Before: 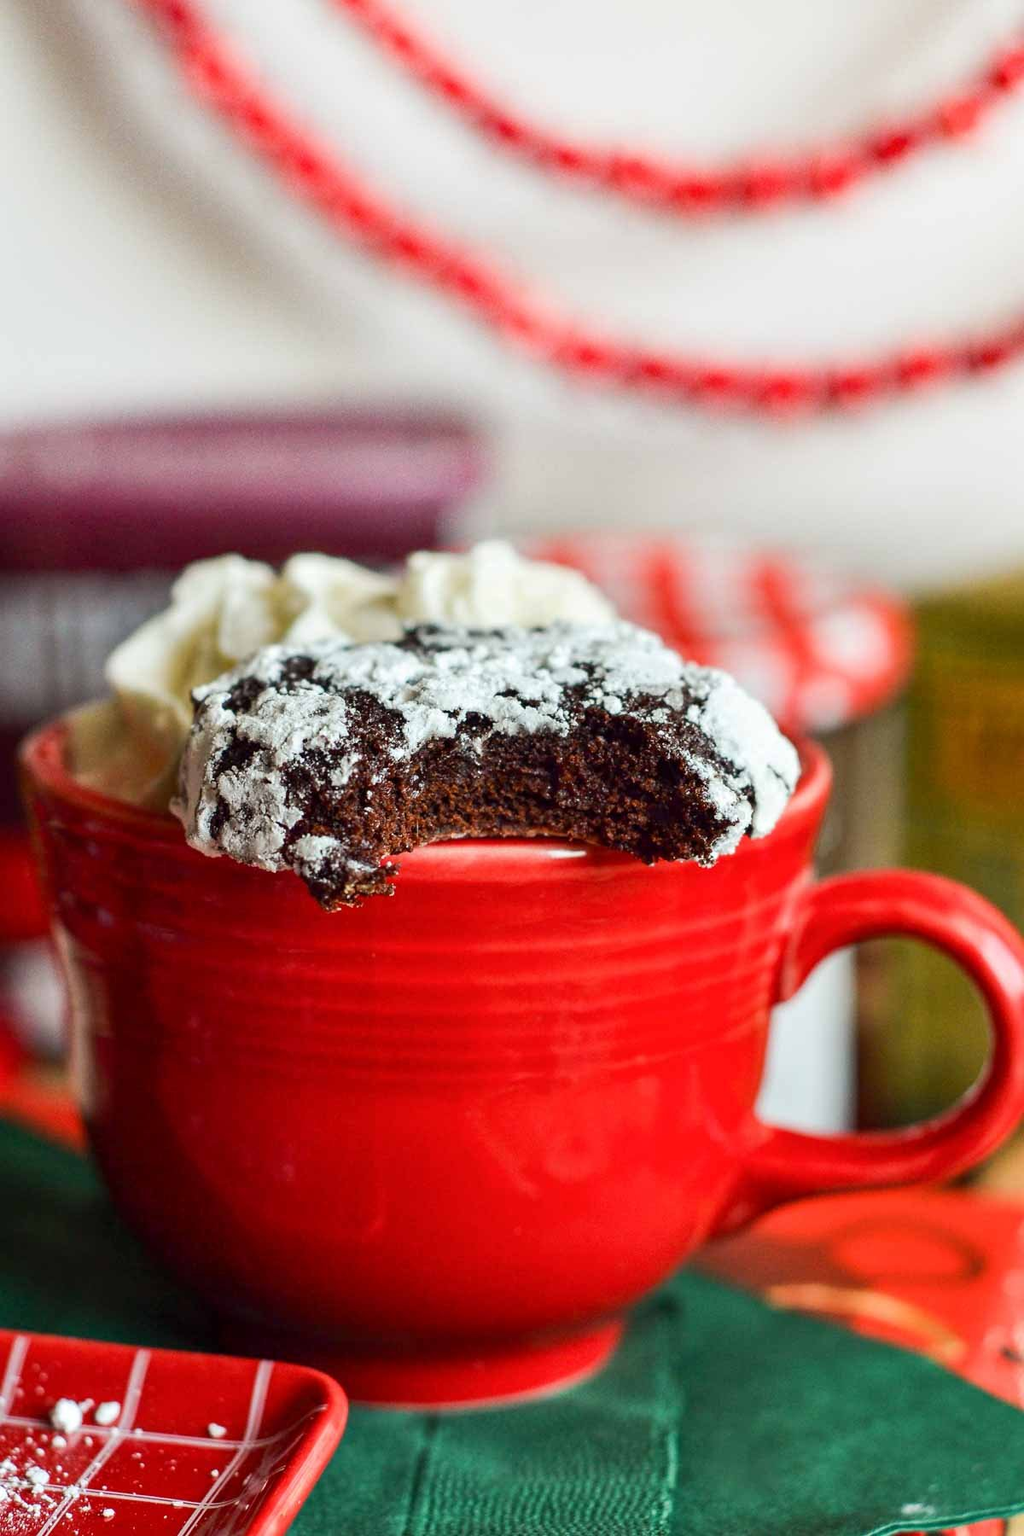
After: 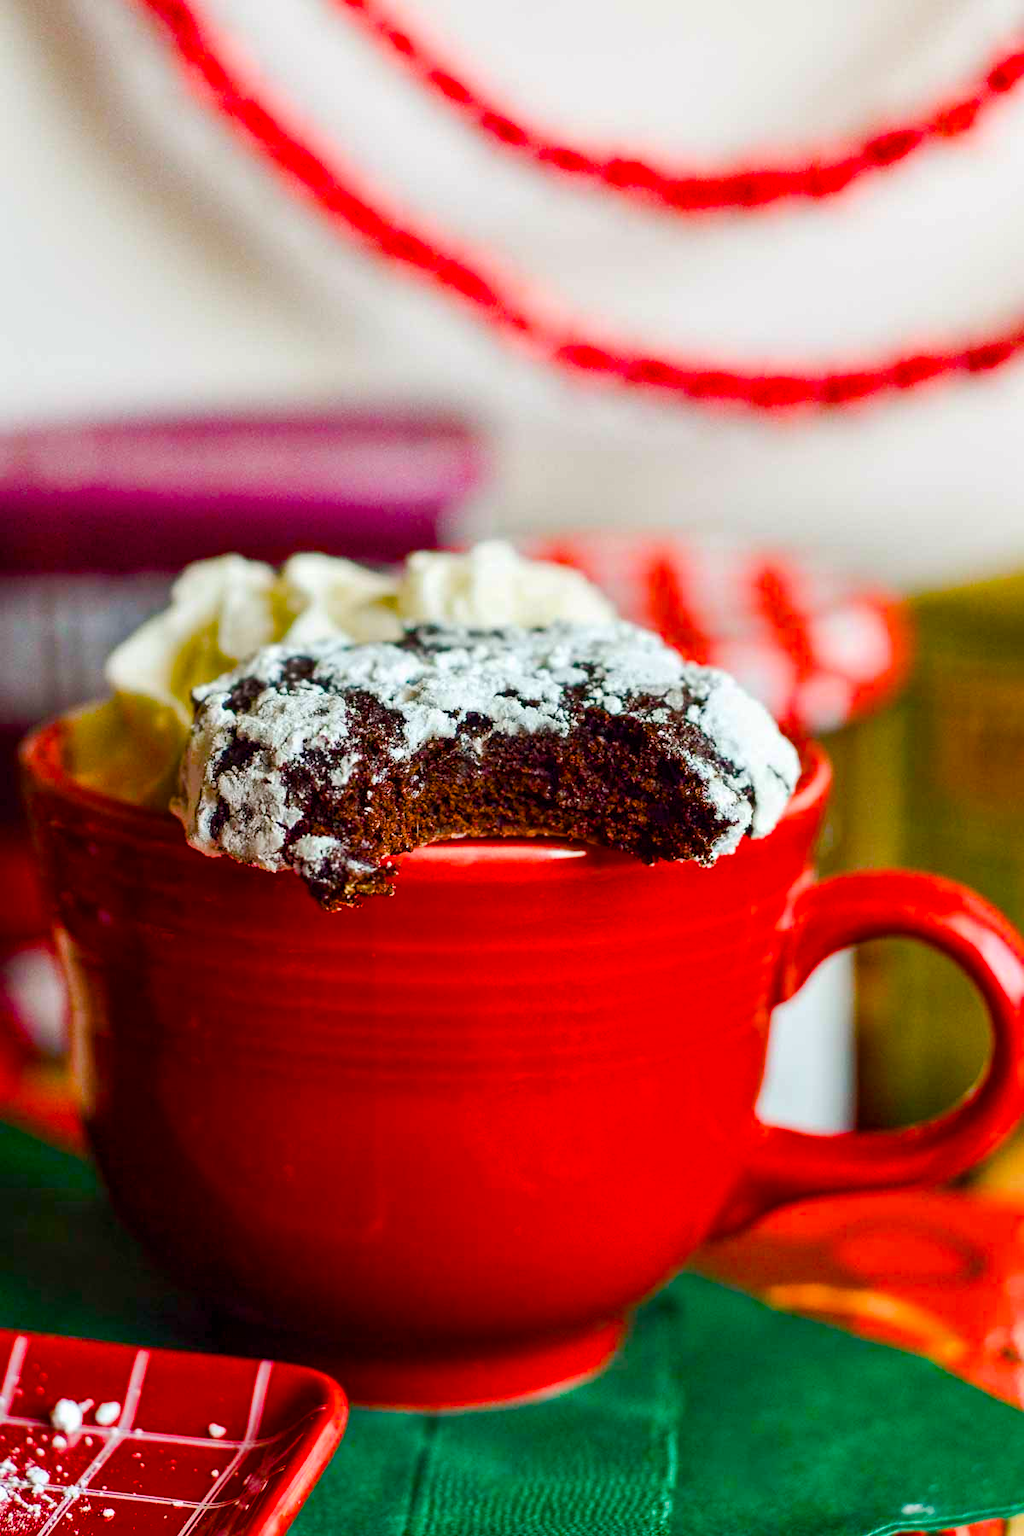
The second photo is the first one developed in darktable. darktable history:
color balance rgb: highlights gain › chroma 0.181%, highlights gain › hue 330.53°, linear chroma grading › global chroma 18.816%, perceptual saturation grading › global saturation 54.338%, perceptual saturation grading › highlights -50.017%, perceptual saturation grading › mid-tones 39.27%, perceptual saturation grading › shadows 30.617%, global vibrance 20%
